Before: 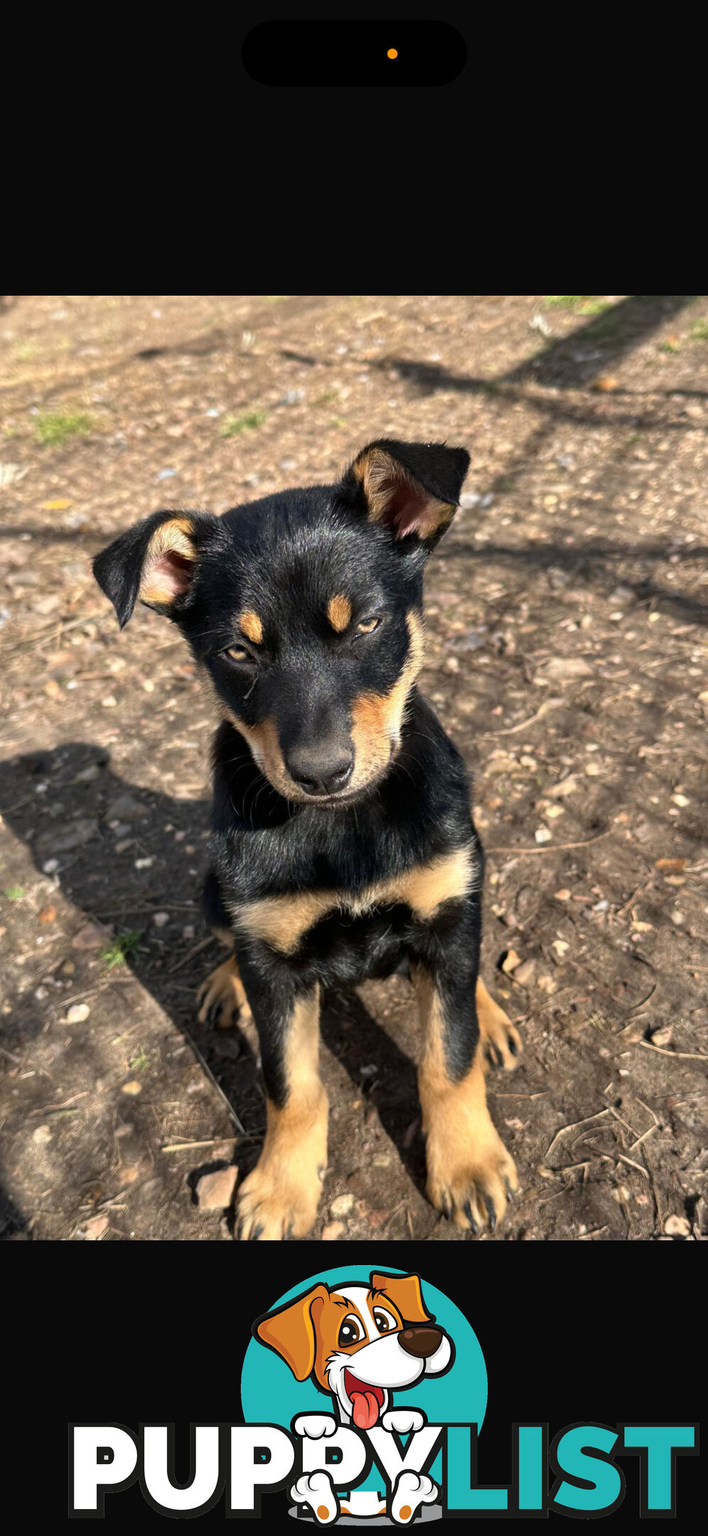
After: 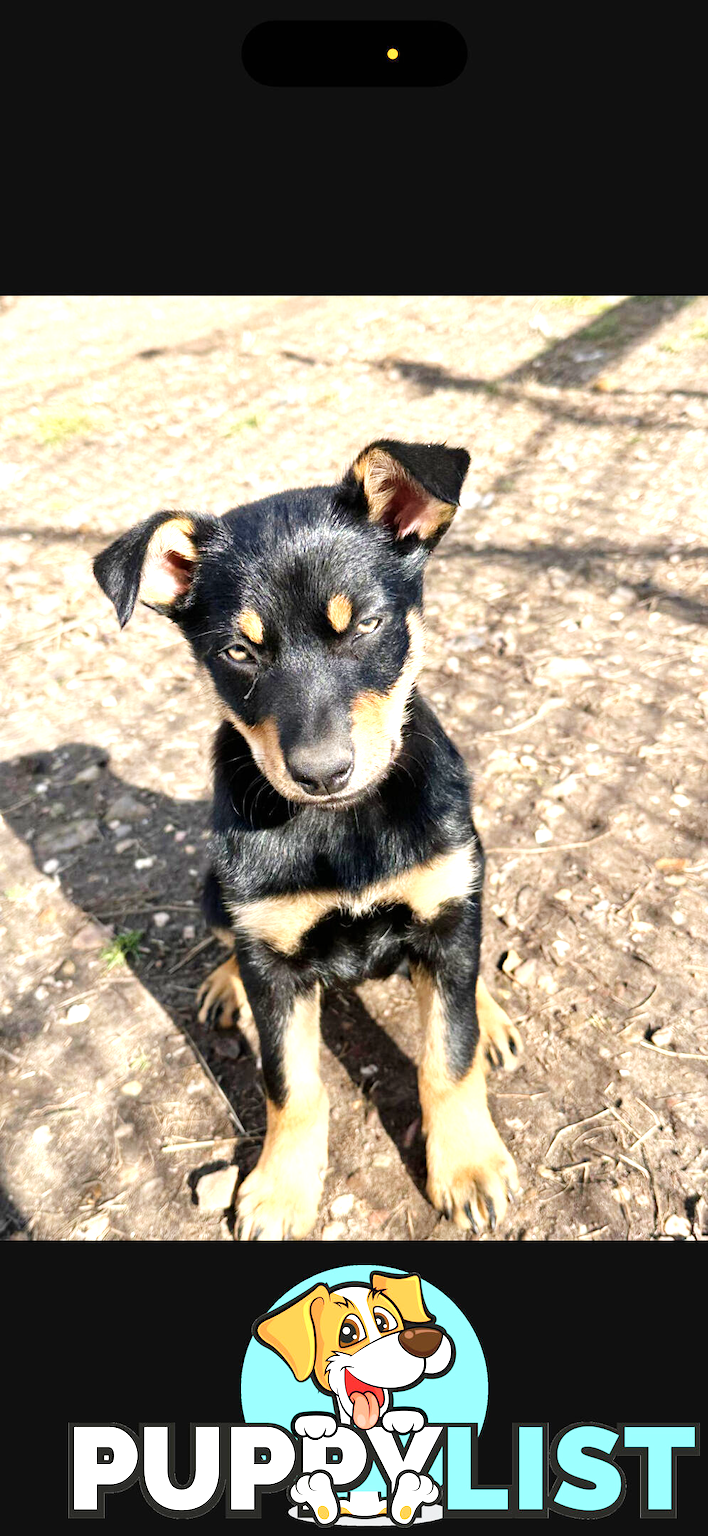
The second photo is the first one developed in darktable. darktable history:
exposure: black level correction 0, exposure 1.295 EV, compensate highlight preservation false
tone curve: curves: ch0 [(0, 0) (0.004, 0.001) (0.133, 0.112) (0.325, 0.362) (0.832, 0.893) (1, 1)], preserve colors none
